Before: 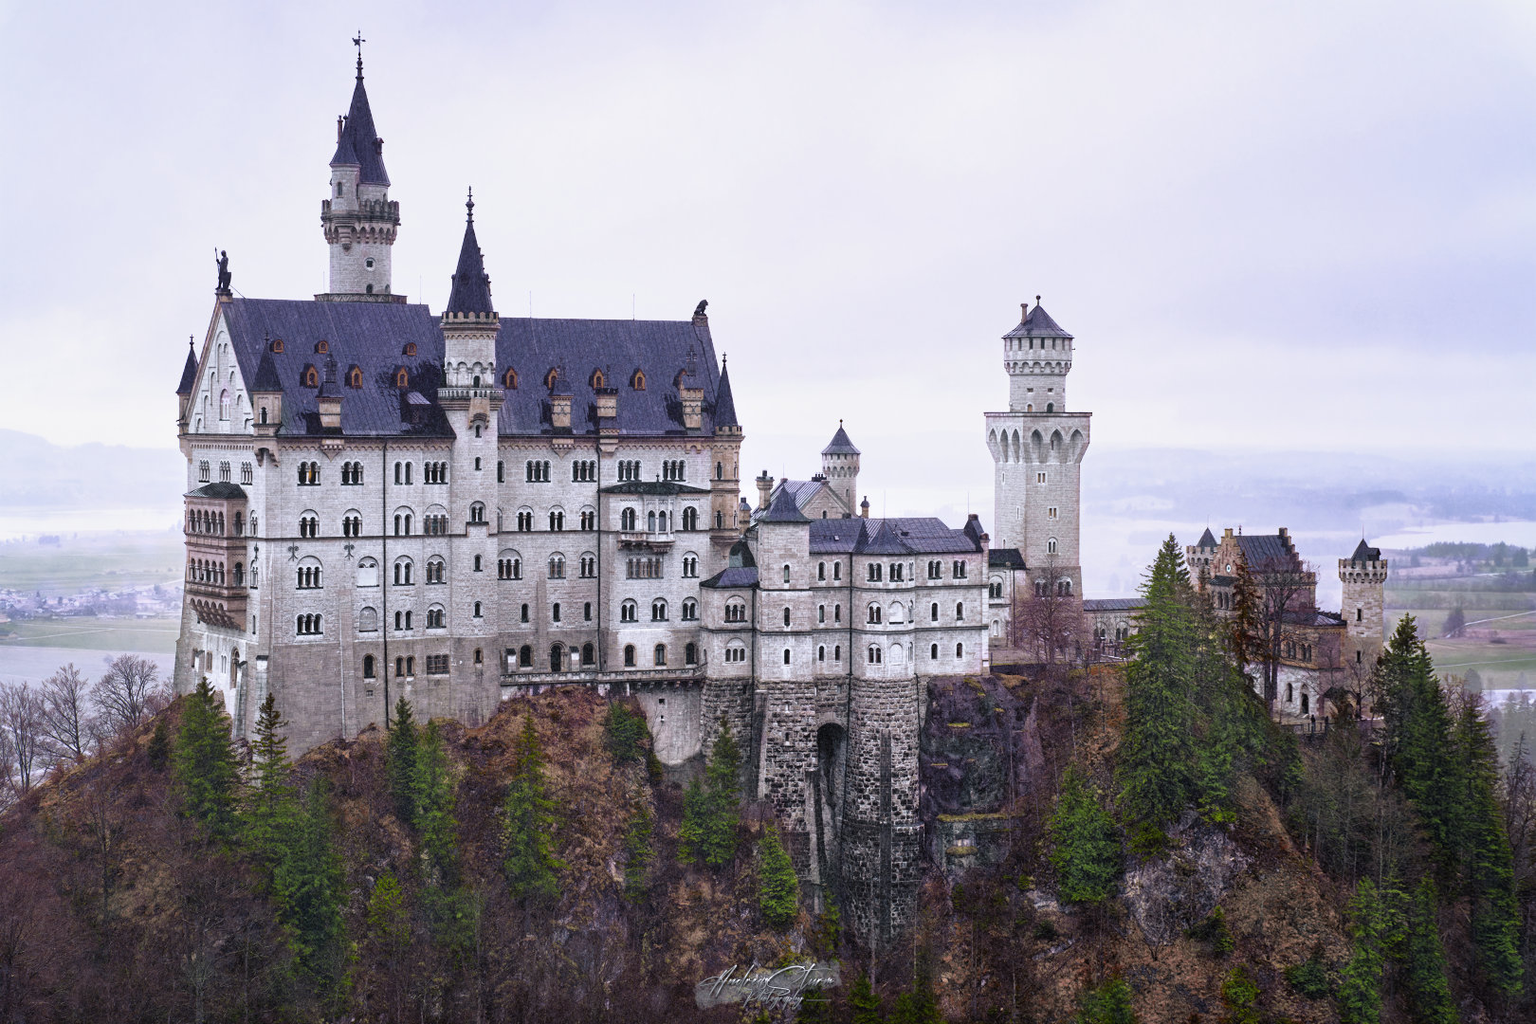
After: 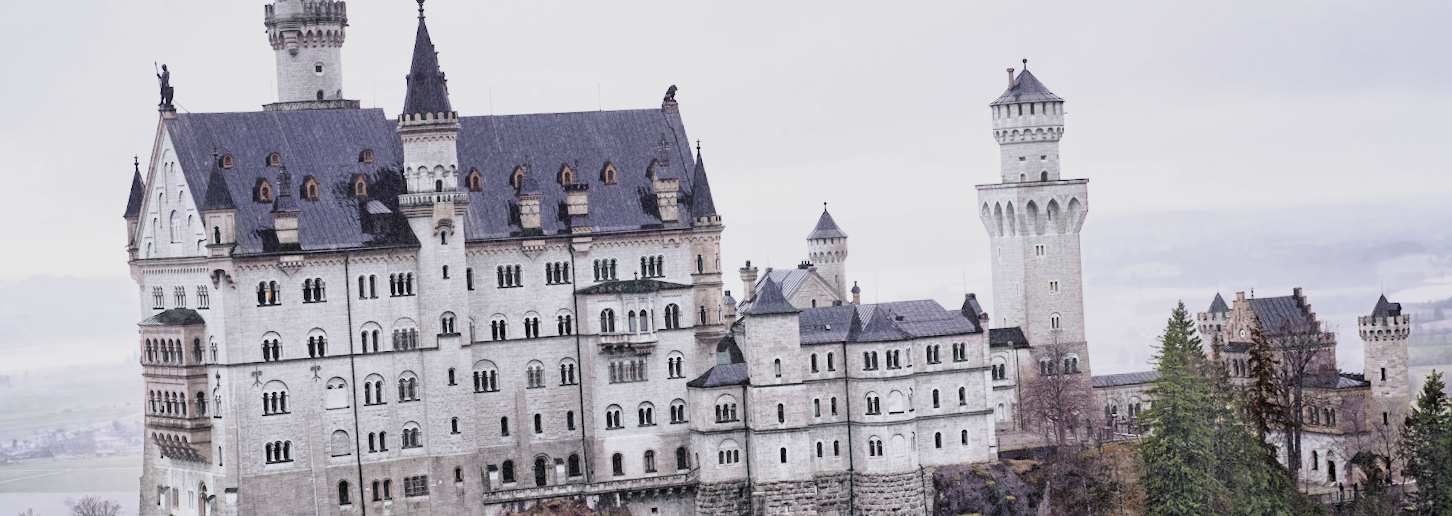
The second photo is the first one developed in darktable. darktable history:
crop: left 1.744%, top 19.225%, right 5.069%, bottom 28.357%
exposure: black level correction 0, exposure 0.7 EV, compensate exposure bias true, compensate highlight preservation false
rotate and perspective: rotation -3.52°, crop left 0.036, crop right 0.964, crop top 0.081, crop bottom 0.919
filmic rgb: black relative exposure -7.65 EV, white relative exposure 4.56 EV, hardness 3.61
color correction: saturation 0.57
contrast brightness saturation: saturation 0.1
